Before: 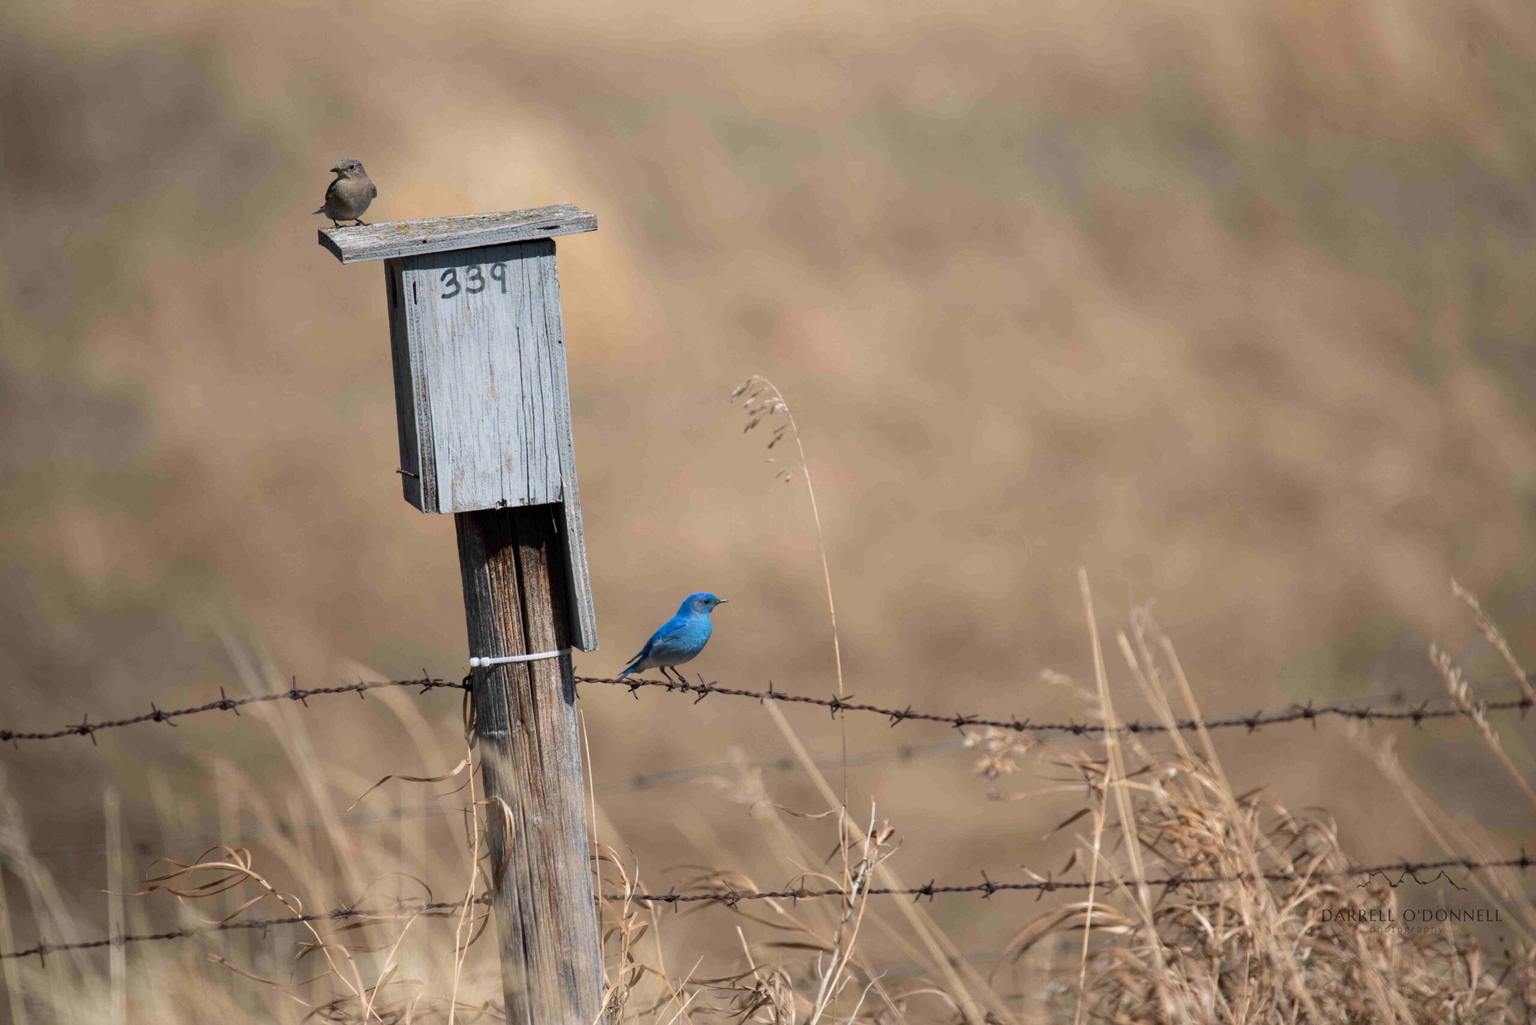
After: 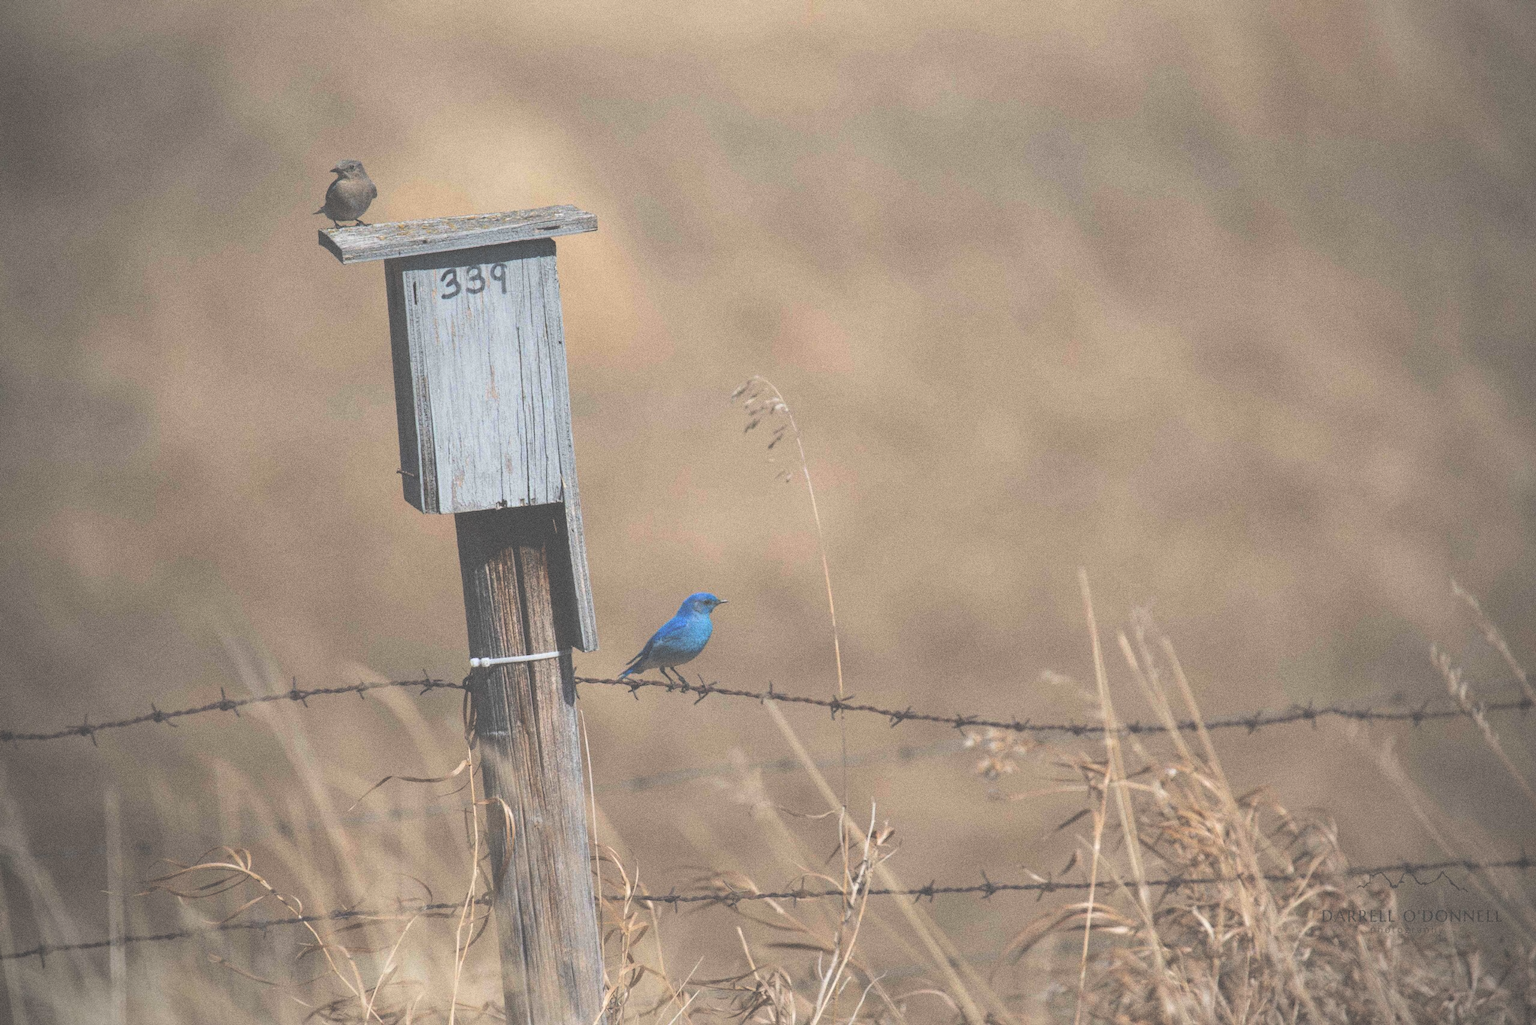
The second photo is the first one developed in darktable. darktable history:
grain: coarseness 0.09 ISO, strength 40%
exposure: black level correction -0.087, compensate highlight preservation false
vignetting: on, module defaults
